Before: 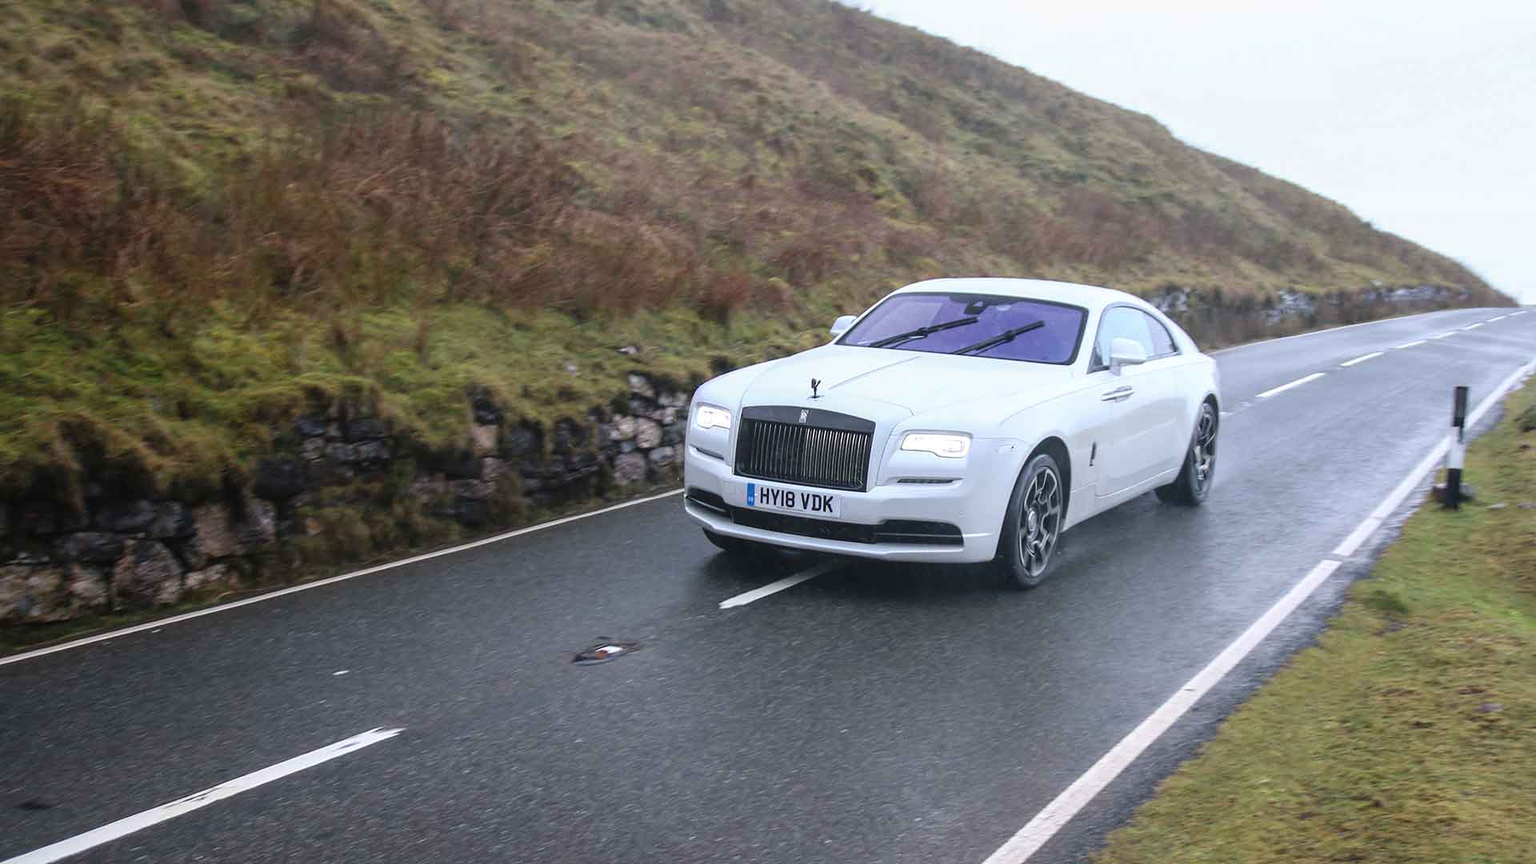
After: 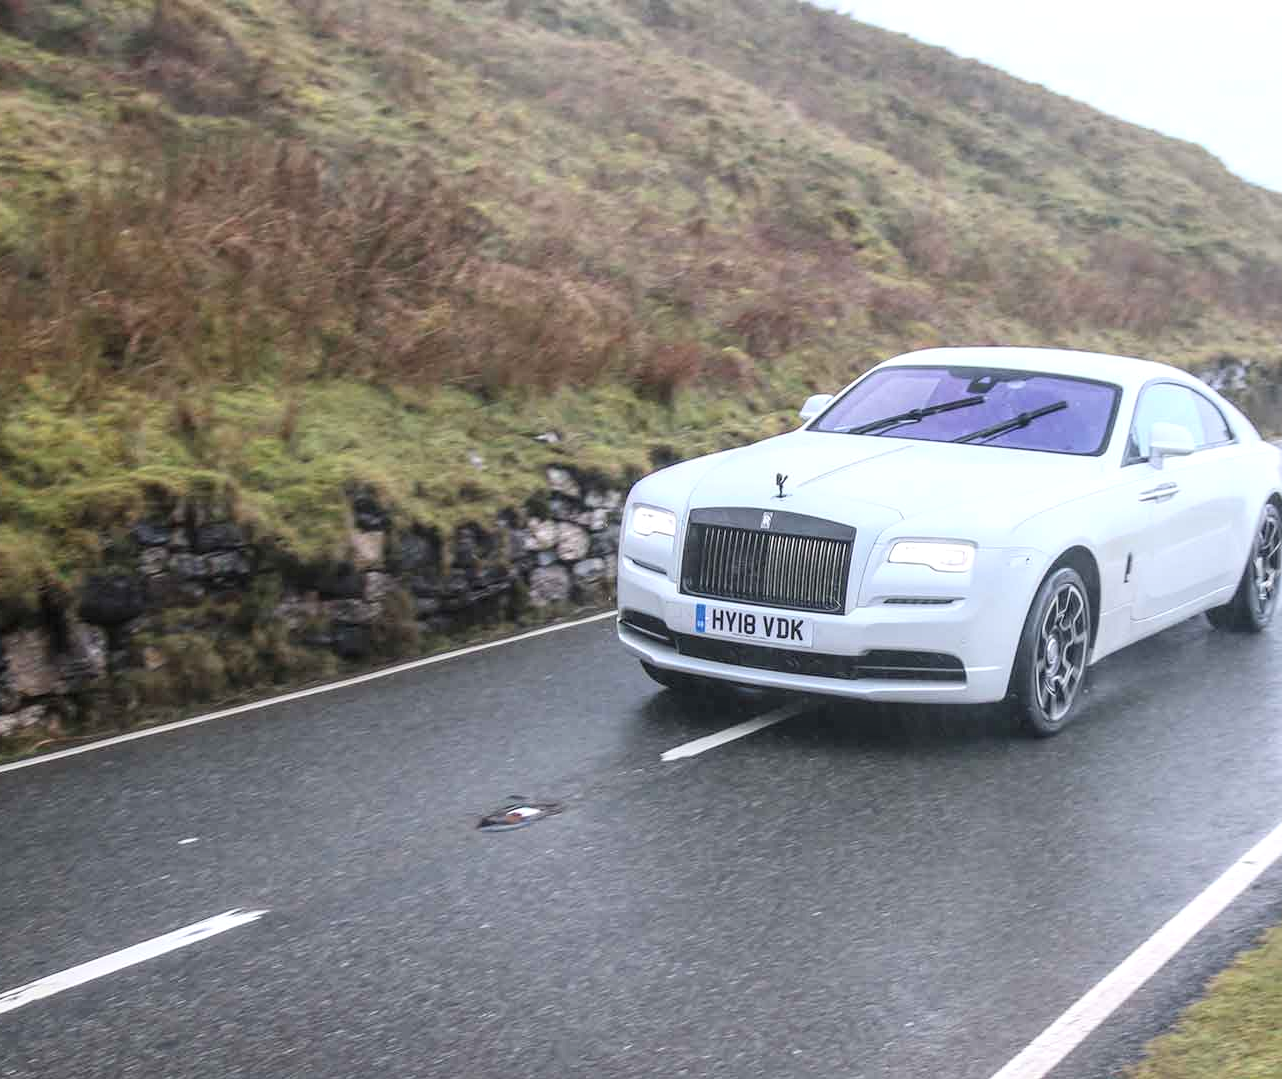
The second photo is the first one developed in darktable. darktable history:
contrast brightness saturation: contrast 0.144, brightness 0.21
crop and rotate: left 12.436%, right 20.761%
local contrast: on, module defaults
